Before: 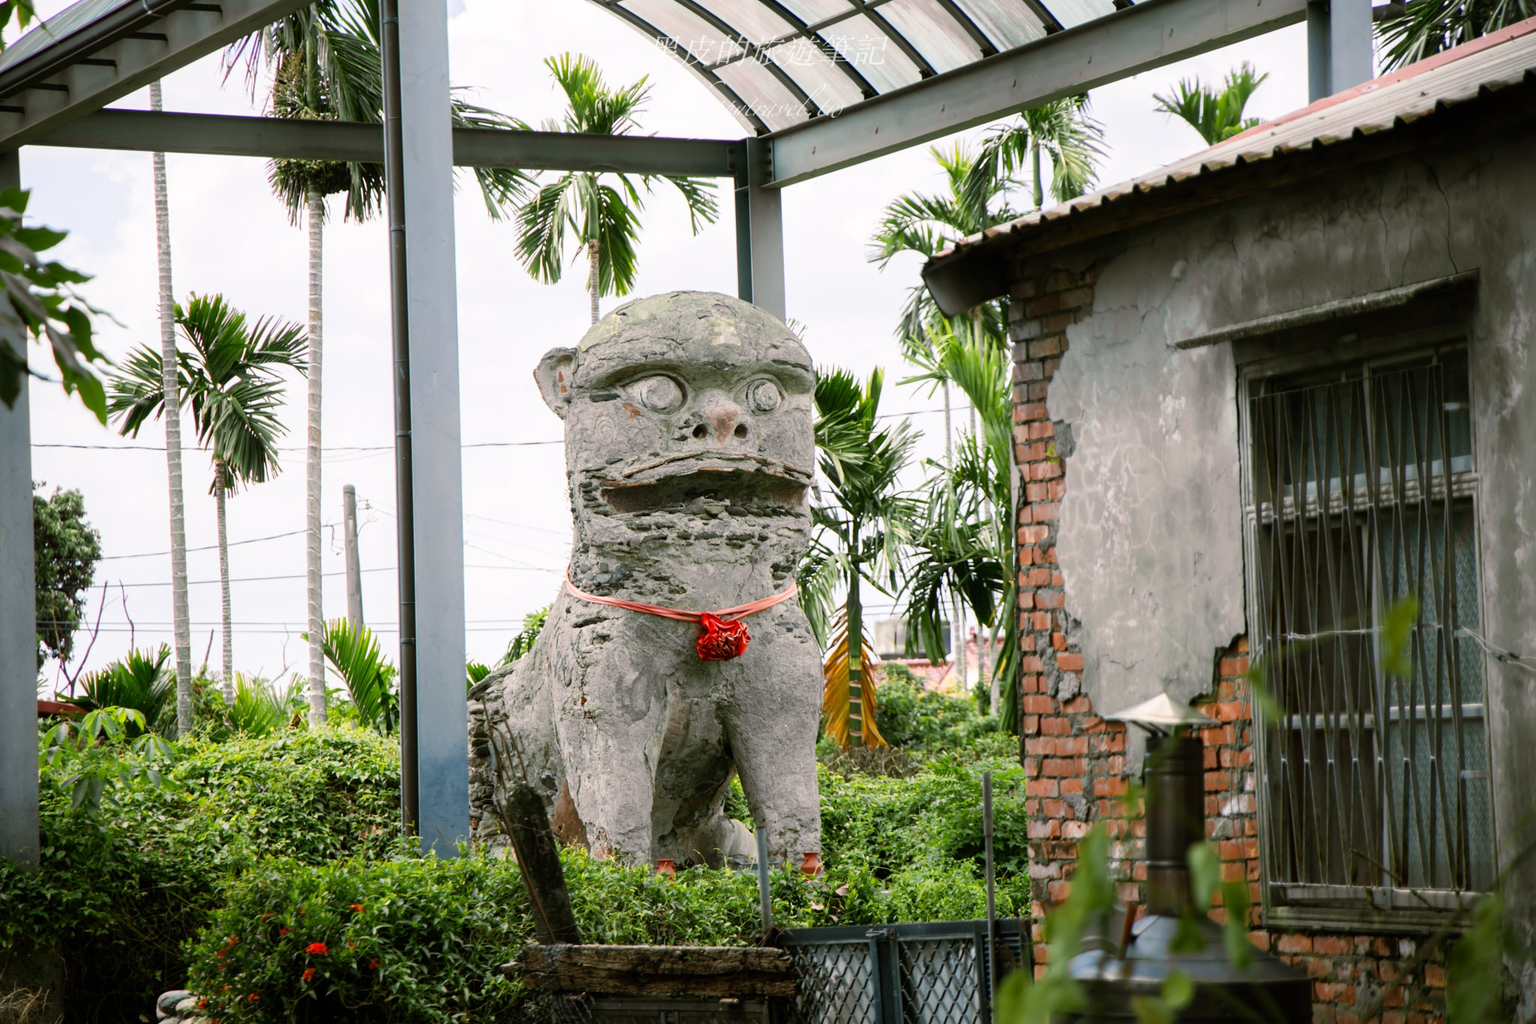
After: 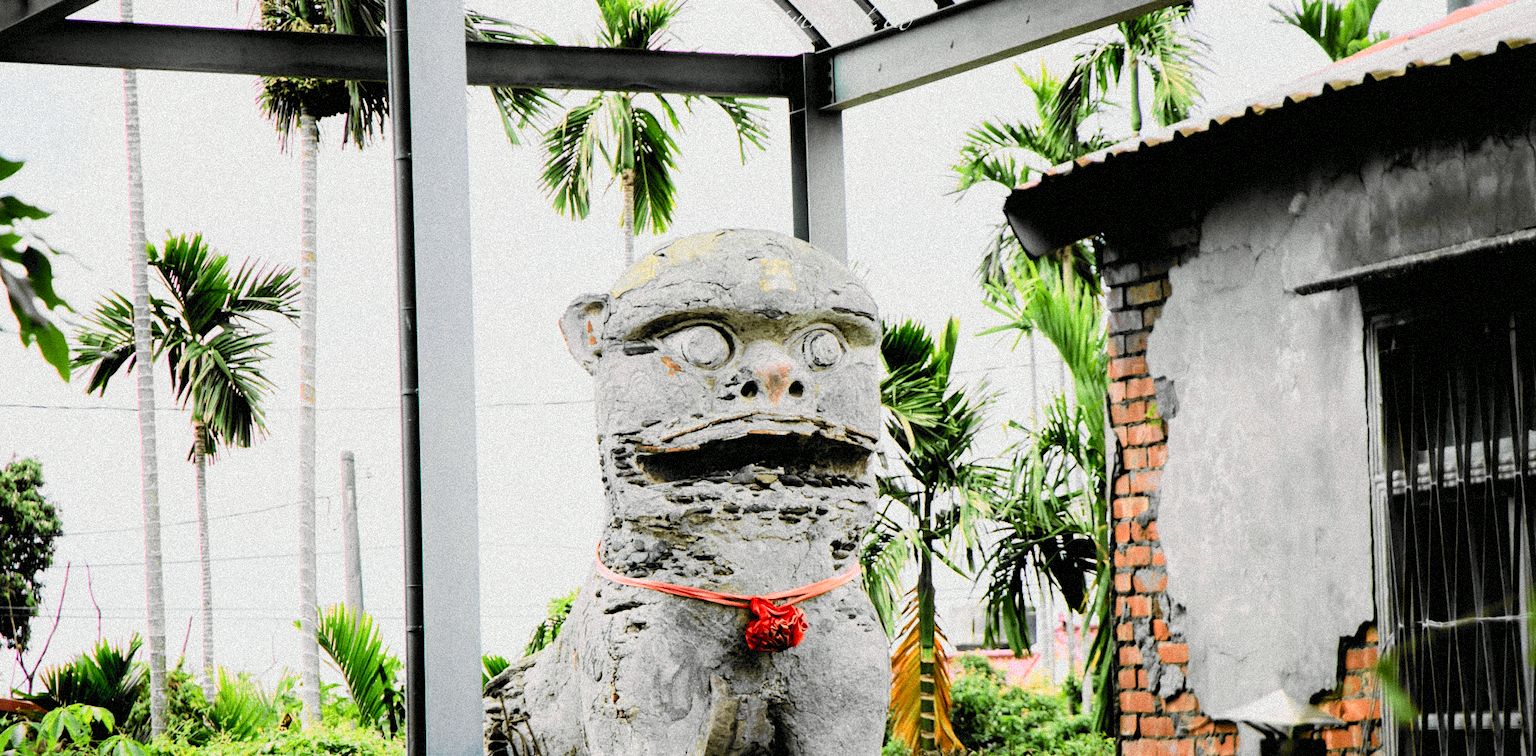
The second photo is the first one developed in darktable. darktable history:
tone curve: curves: ch0 [(0, 0) (0.055, 0.057) (0.258, 0.307) (0.434, 0.543) (0.517, 0.657) (0.745, 0.874) (1, 1)]; ch1 [(0, 0) (0.346, 0.307) (0.418, 0.383) (0.46, 0.439) (0.482, 0.493) (0.502, 0.497) (0.517, 0.506) (0.55, 0.561) (0.588, 0.61) (0.646, 0.688) (1, 1)]; ch2 [(0, 0) (0.346, 0.34) (0.431, 0.45) (0.485, 0.499) (0.5, 0.503) (0.527, 0.508) (0.545, 0.562) (0.679, 0.706) (1, 1)], color space Lab, independent channels, preserve colors none
crop: left 3.015%, top 8.969%, right 9.647%, bottom 26.457%
filmic rgb: black relative exposure -4.58 EV, white relative exposure 4.8 EV, threshold 3 EV, hardness 2.36, latitude 36.07%, contrast 1.048, highlights saturation mix 1.32%, shadows ↔ highlights balance 1.25%, color science v4 (2020), enable highlight reconstruction true
grain: coarseness 9.38 ISO, strength 34.99%, mid-tones bias 0%
